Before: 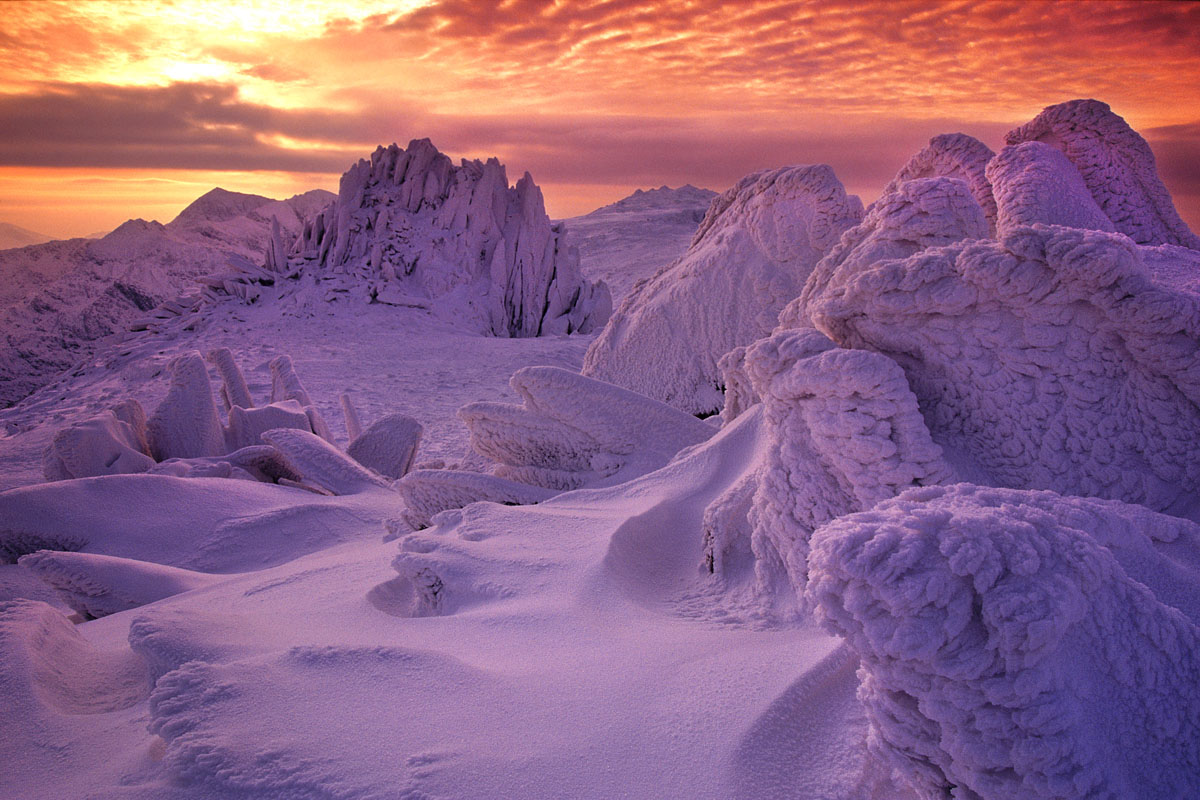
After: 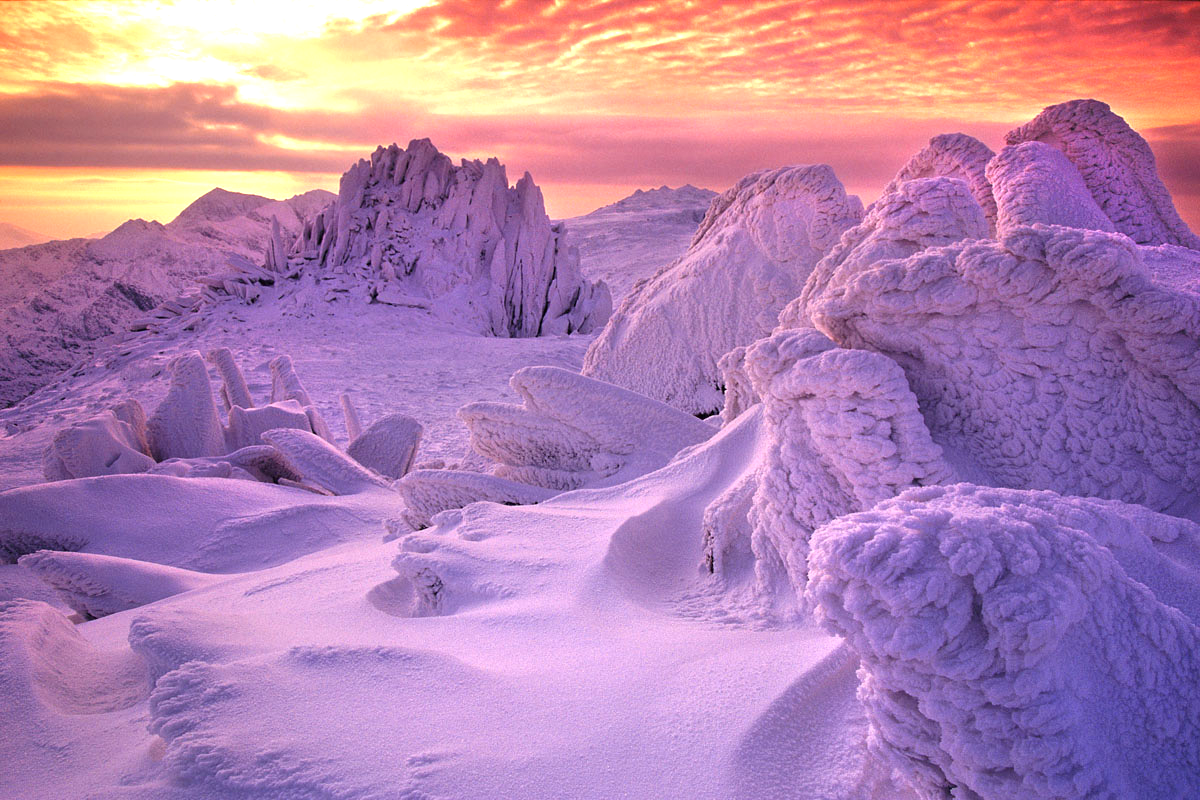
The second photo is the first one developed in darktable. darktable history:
color balance: input saturation 99%
exposure: exposure 0.921 EV, compensate highlight preservation false
